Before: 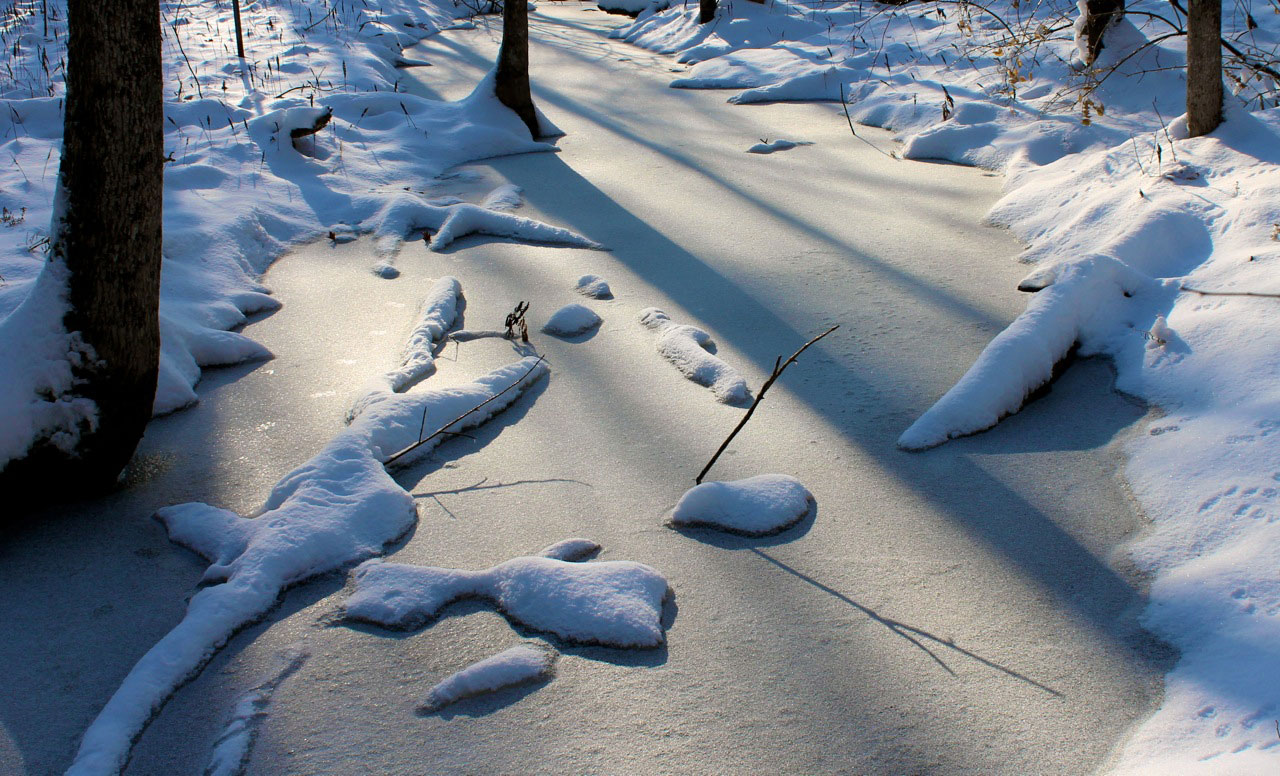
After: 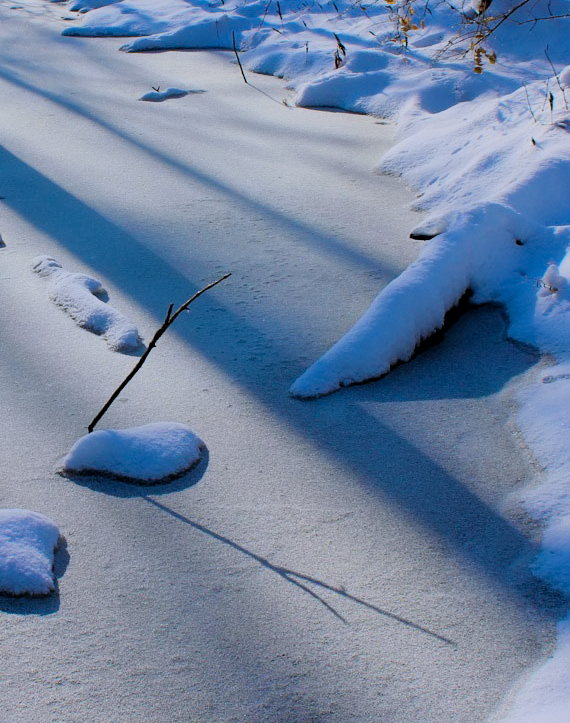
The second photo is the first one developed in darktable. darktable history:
filmic rgb: black relative exposure -7.65 EV, white relative exposure 4.56 EV, threshold 5.98 EV, hardness 3.61, color science v6 (2022), enable highlight reconstruction true
crop: left 47.574%, top 6.813%, right 7.875%
color balance rgb: shadows lift › hue 85.29°, perceptual saturation grading › global saturation 29.396%
color calibration: illuminant custom, x 0.372, y 0.383, temperature 4281.22 K
contrast equalizer: octaves 7, y [[0.5 ×6], [0.5 ×6], [0.5 ×6], [0 ×6], [0, 0.039, 0.251, 0.29, 0.293, 0.292]], mix 0.308
